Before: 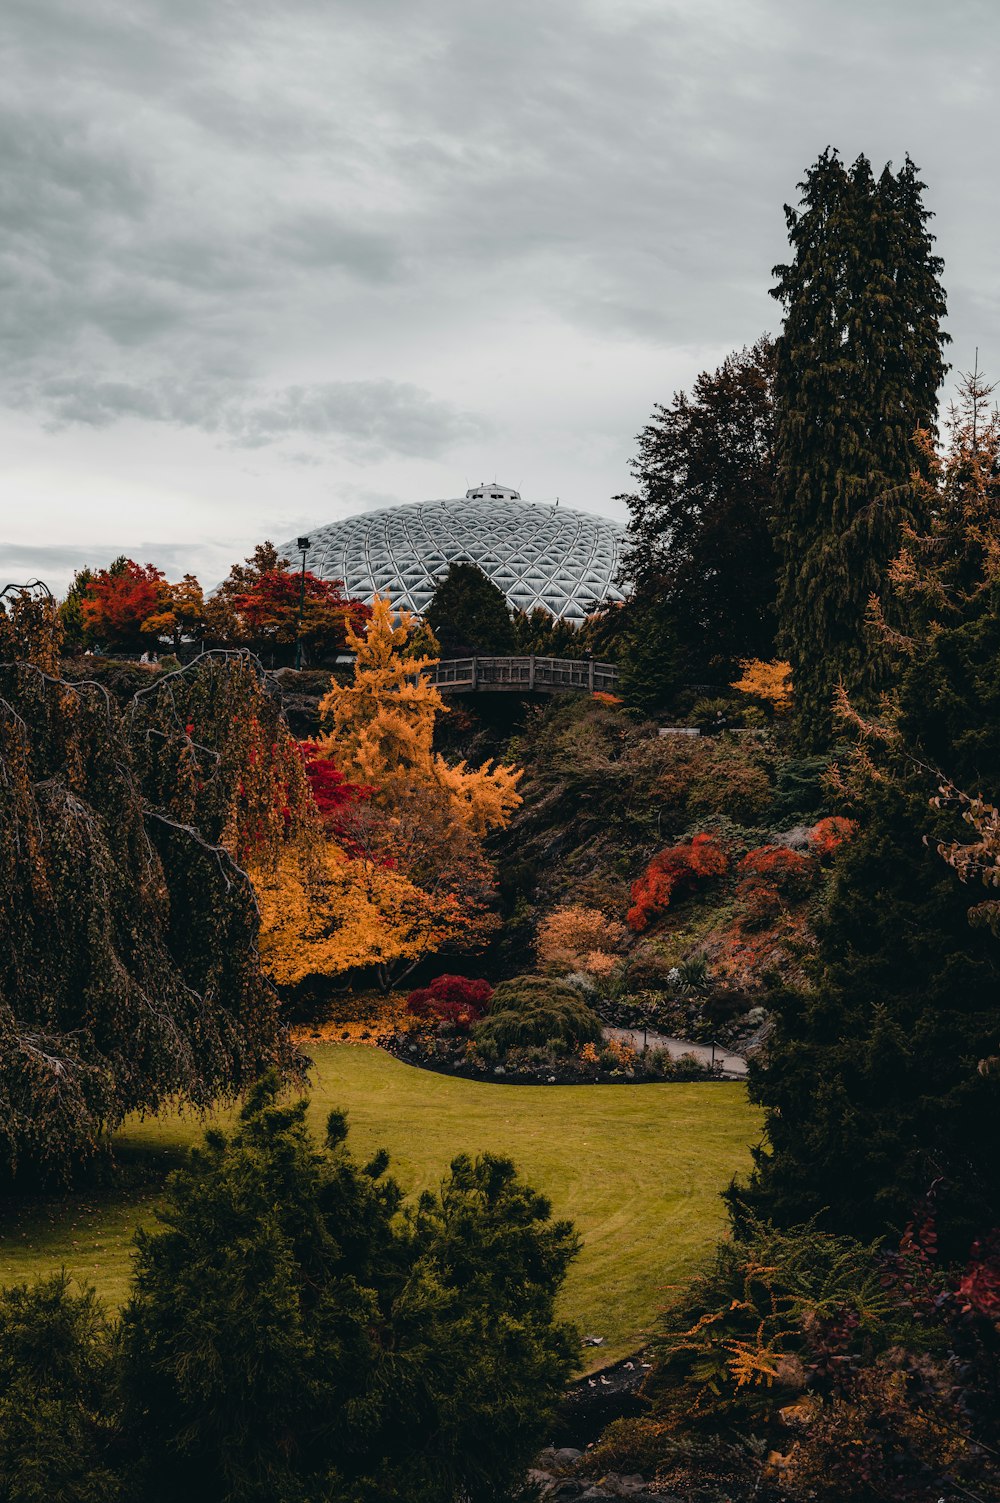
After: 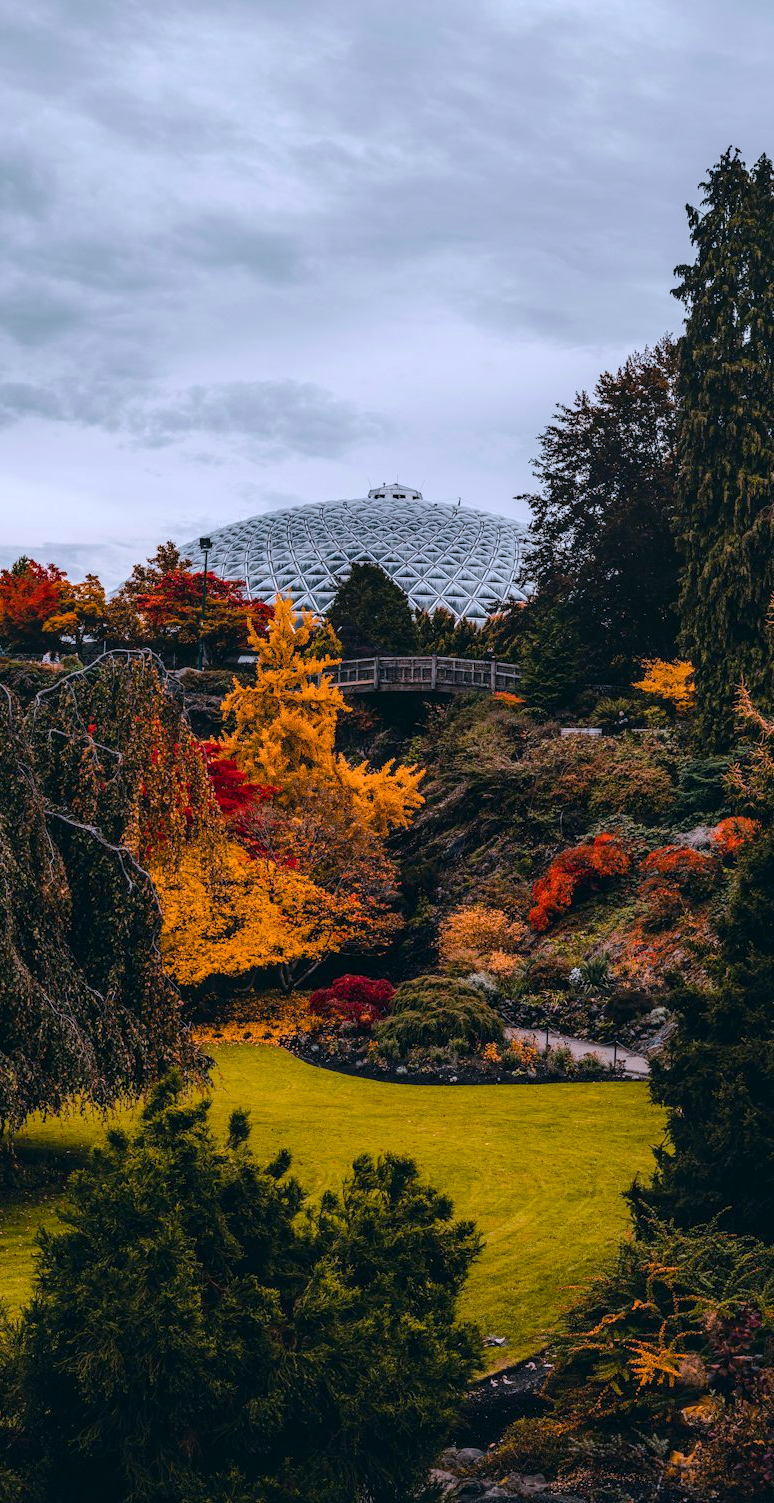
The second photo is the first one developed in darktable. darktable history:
local contrast: on, module defaults
crop: left 9.88%, right 12.664%
white balance: red 0.967, blue 1.119, emerald 0.756
color balance rgb: perceptual saturation grading › global saturation 25%, perceptual brilliance grading › mid-tones 10%, perceptual brilliance grading › shadows 15%, global vibrance 20%
